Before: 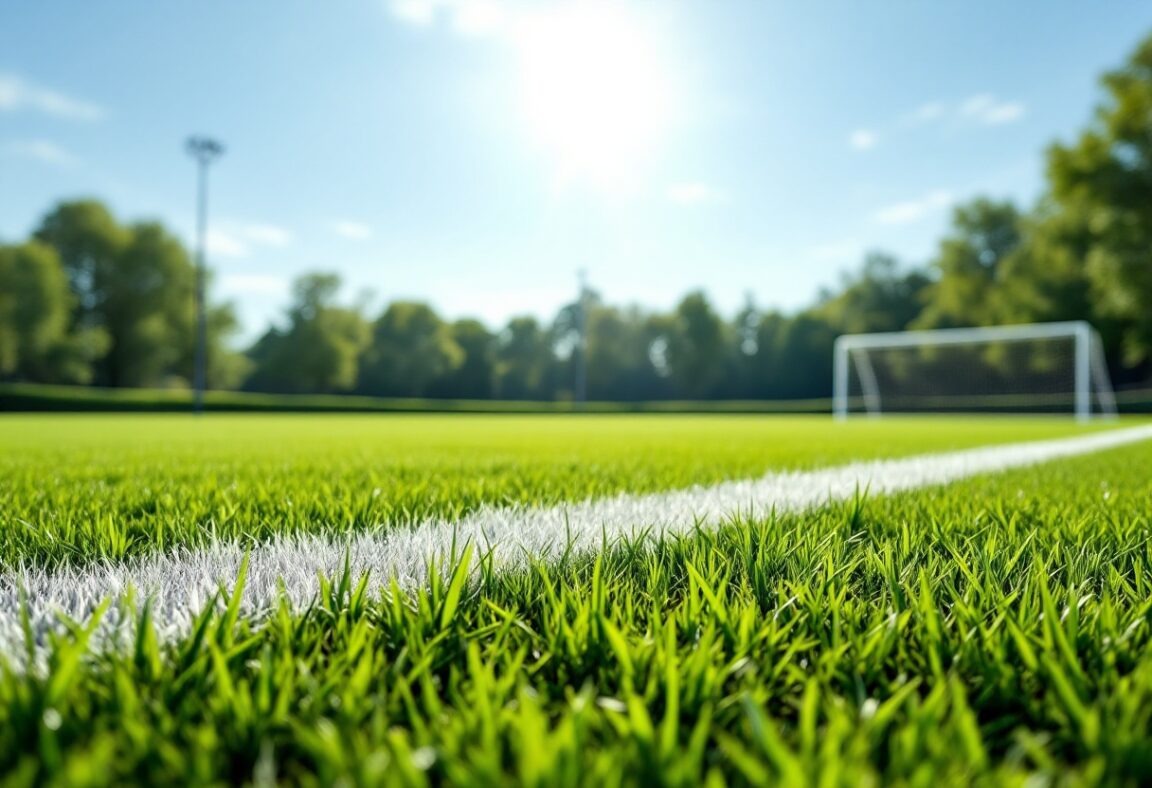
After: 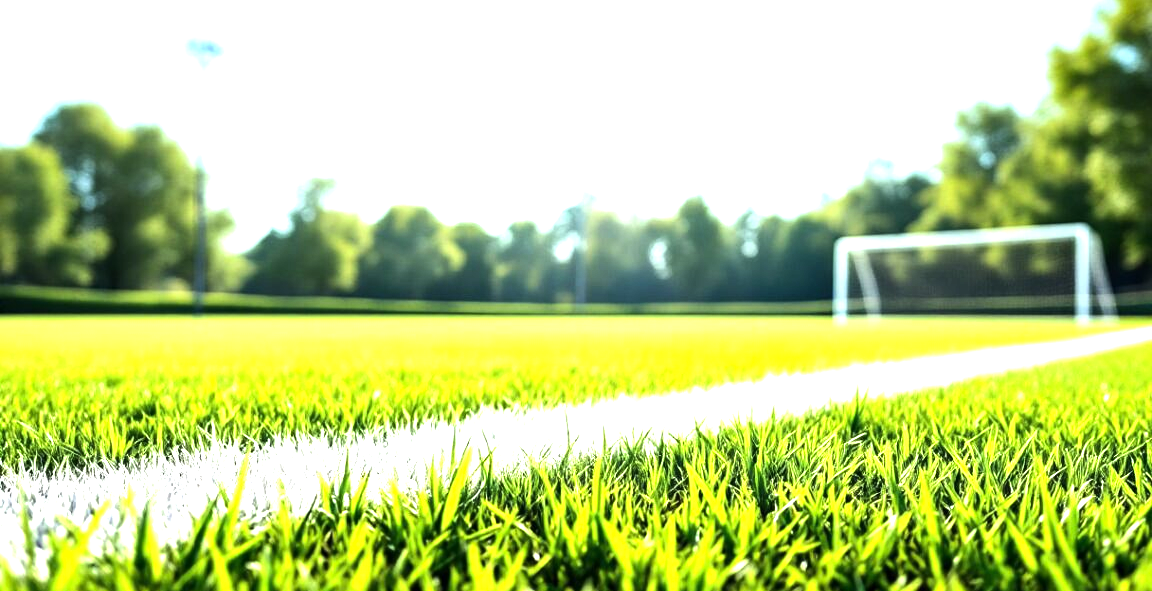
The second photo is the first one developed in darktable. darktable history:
crop and rotate: top 12.5%, bottom 12.5%
tone equalizer: -8 EV -0.75 EV, -7 EV -0.7 EV, -6 EV -0.6 EV, -5 EV -0.4 EV, -3 EV 0.4 EV, -2 EV 0.6 EV, -1 EV 0.7 EV, +0 EV 0.75 EV, edges refinement/feathering 500, mask exposure compensation -1.57 EV, preserve details no
exposure: exposure 1 EV, compensate highlight preservation false
